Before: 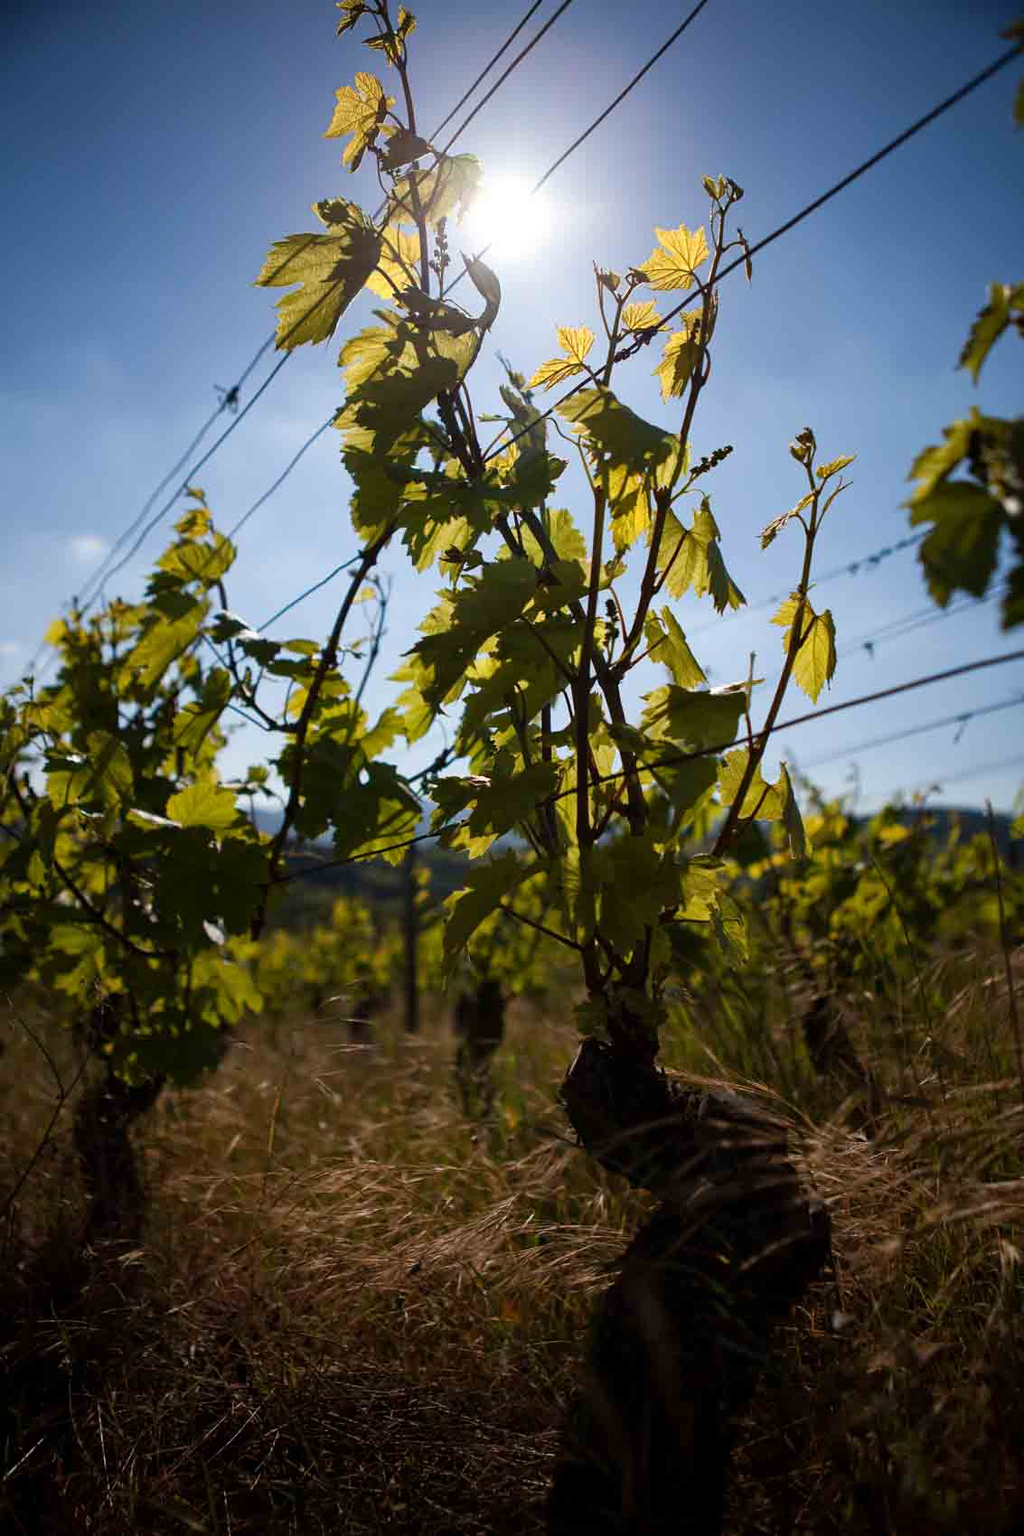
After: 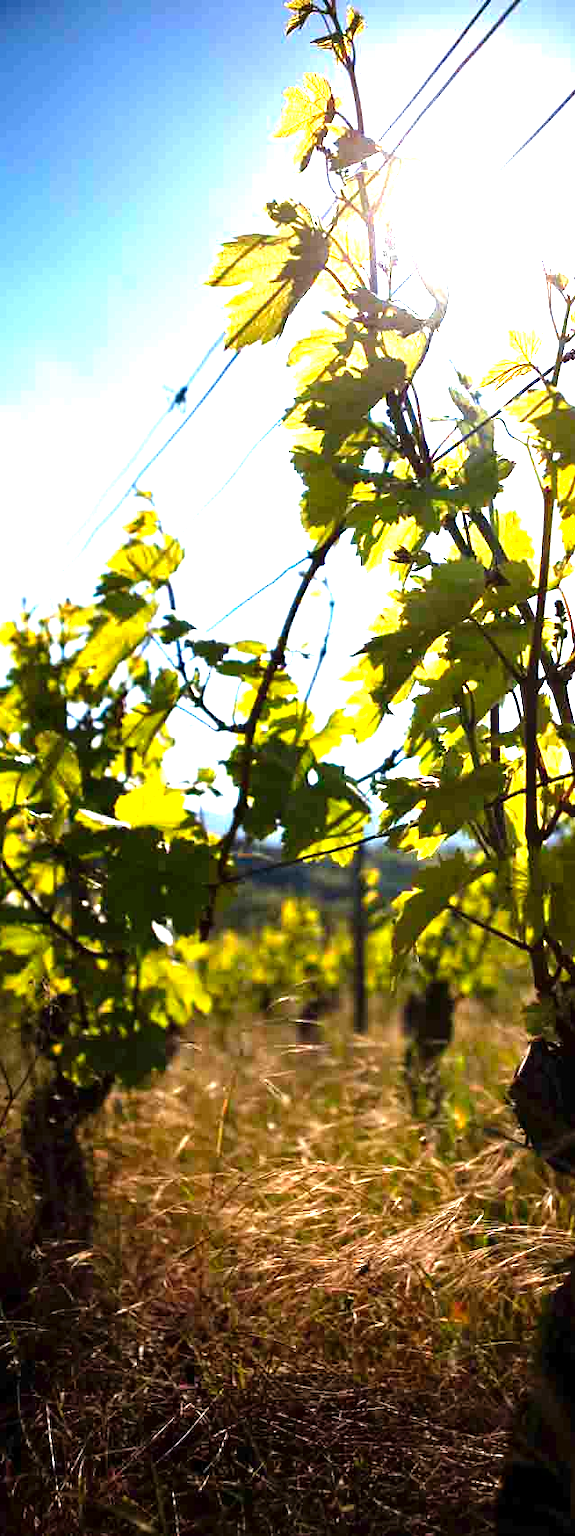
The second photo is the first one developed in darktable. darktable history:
exposure: exposure -0.116 EV, compensate exposure bias true, compensate highlight preservation false
levels: levels [0, 0.281, 0.562]
crop: left 5.114%, right 38.589%
